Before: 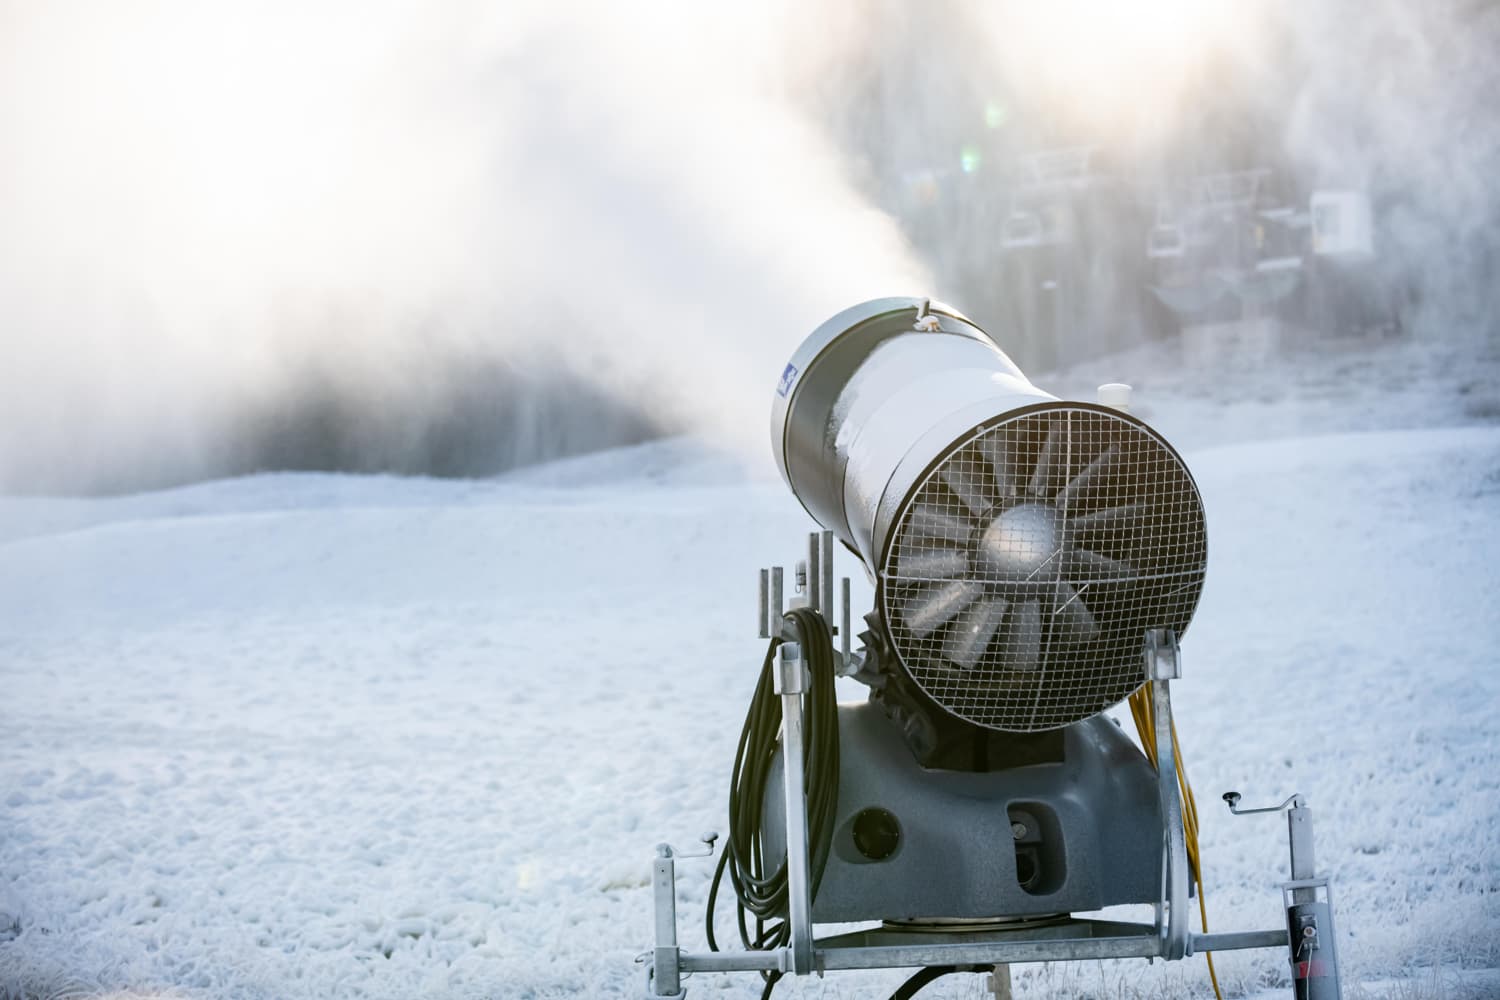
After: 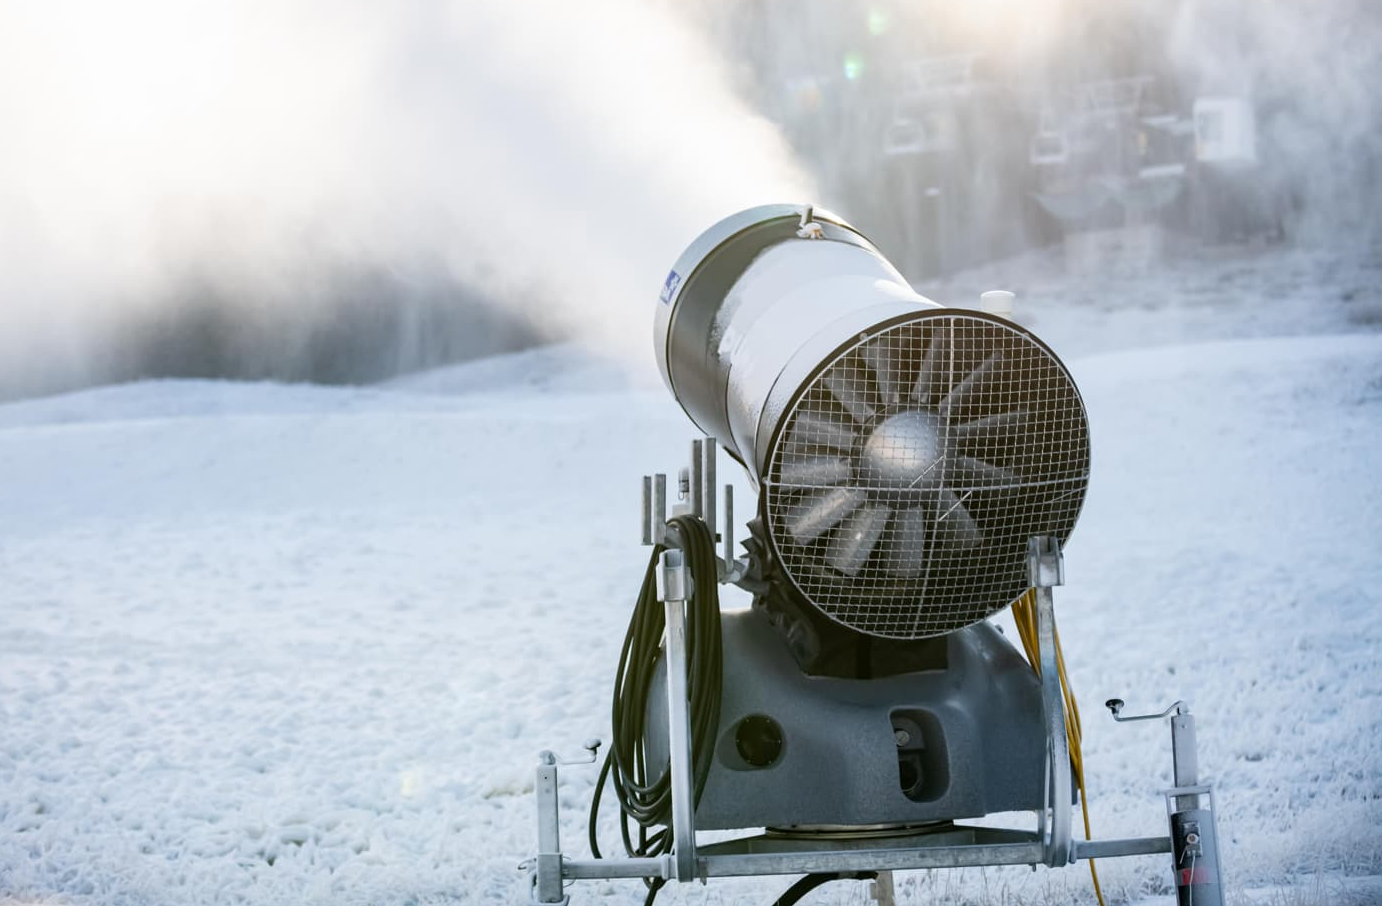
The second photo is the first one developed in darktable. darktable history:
crop and rotate: left 7.839%, top 9.322%
